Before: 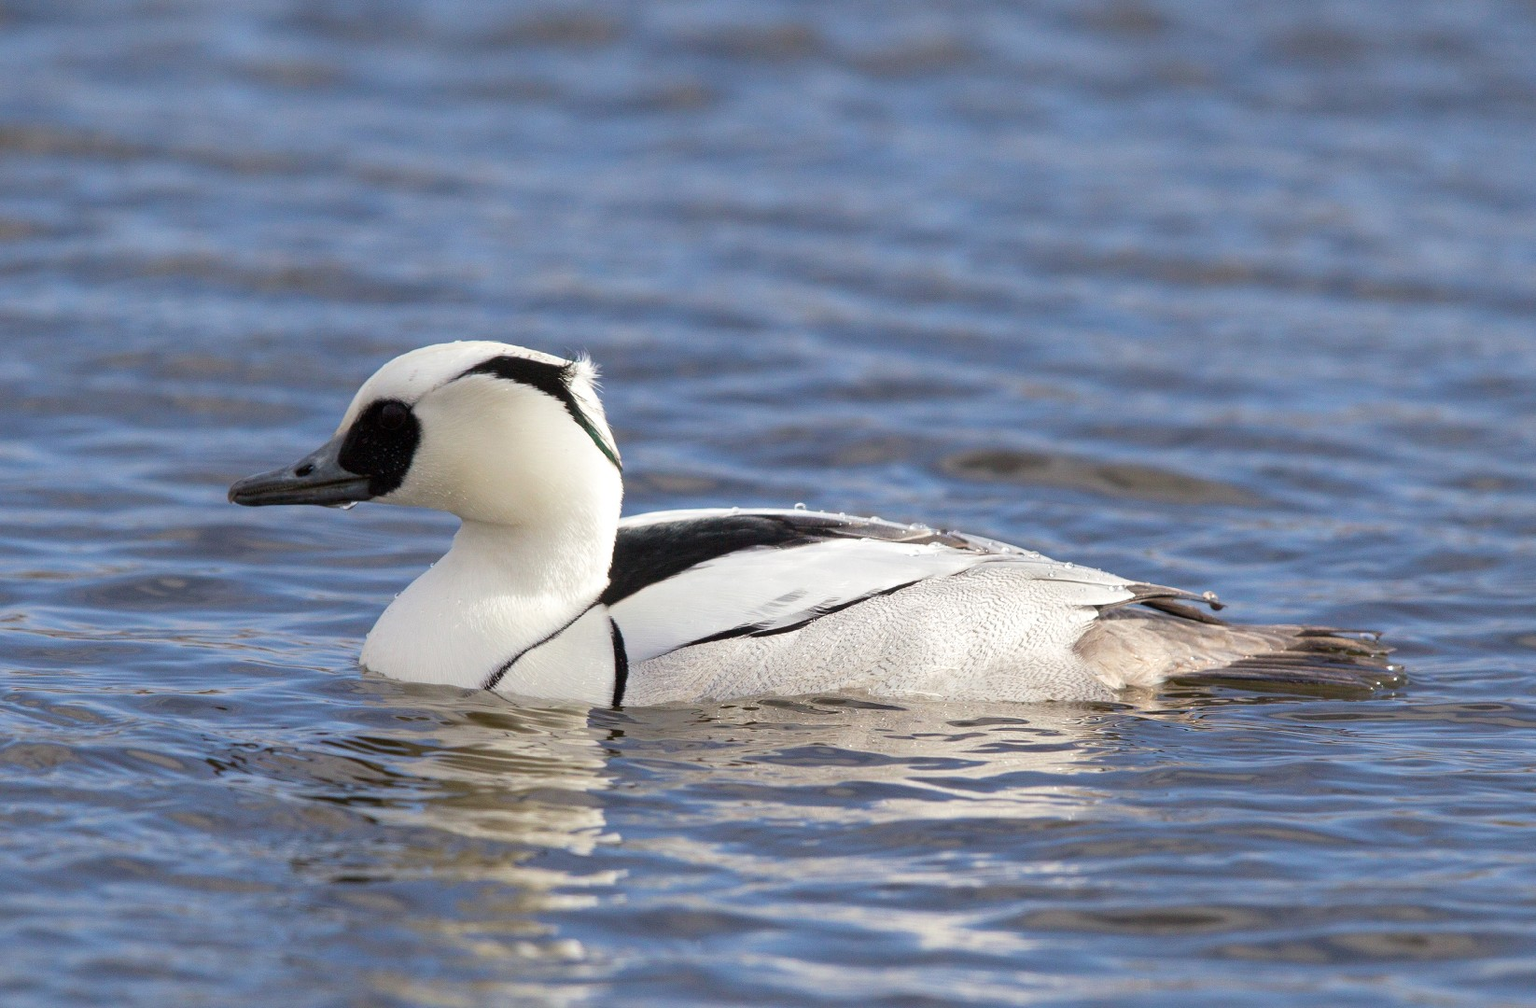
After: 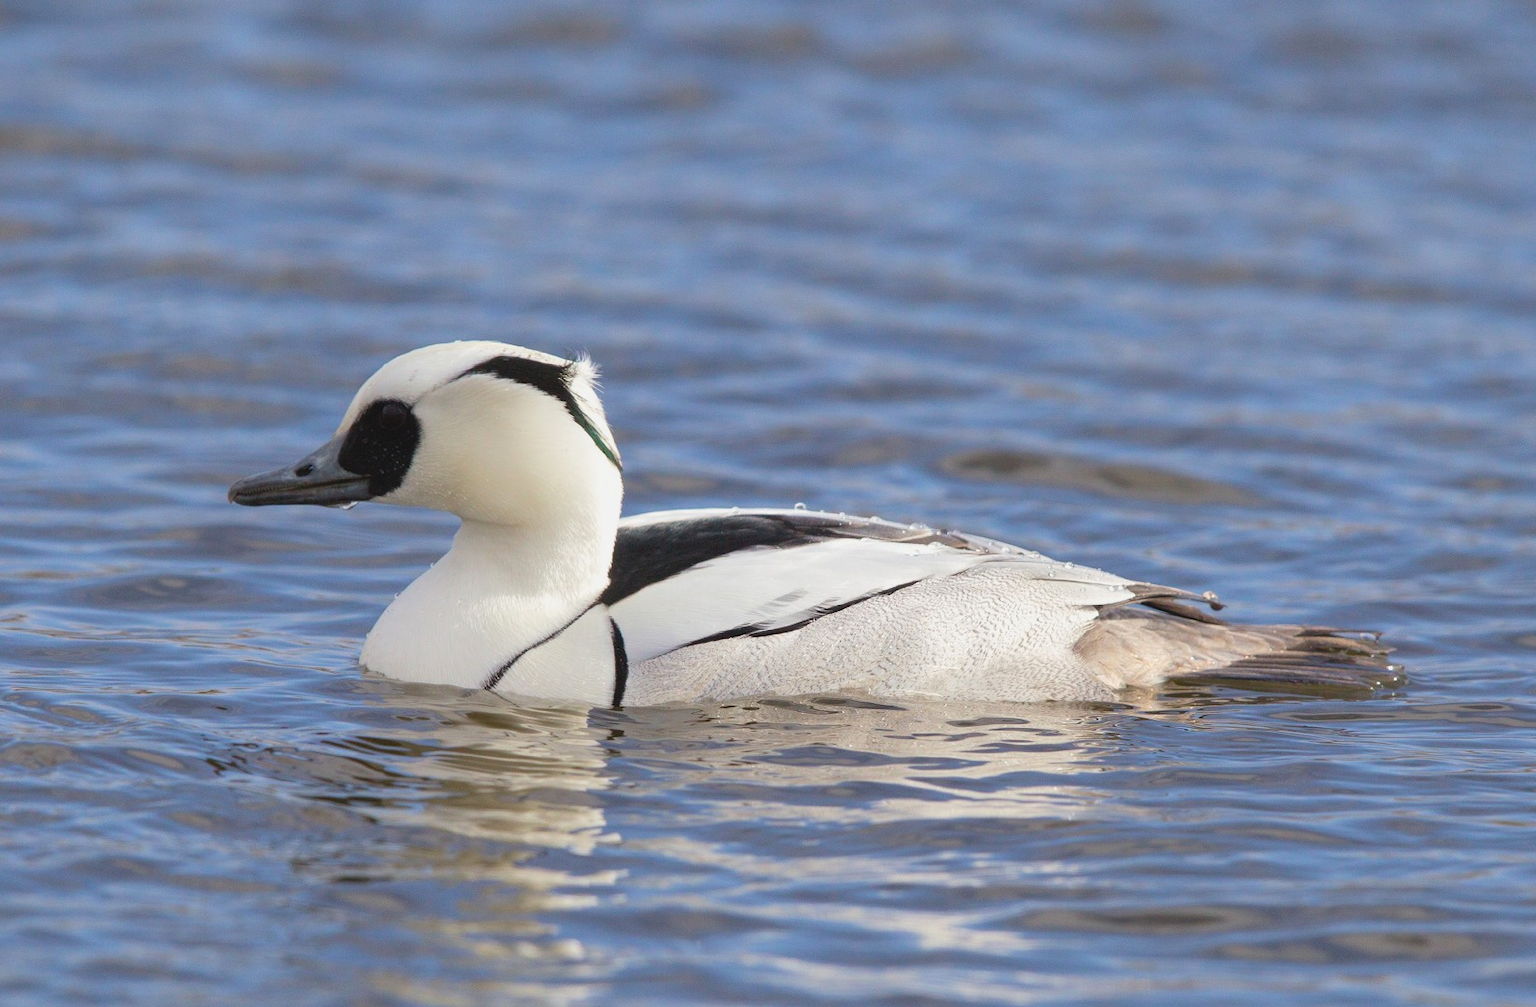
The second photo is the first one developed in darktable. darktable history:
contrast brightness saturation: contrast -0.094, brightness 0.046, saturation 0.075
